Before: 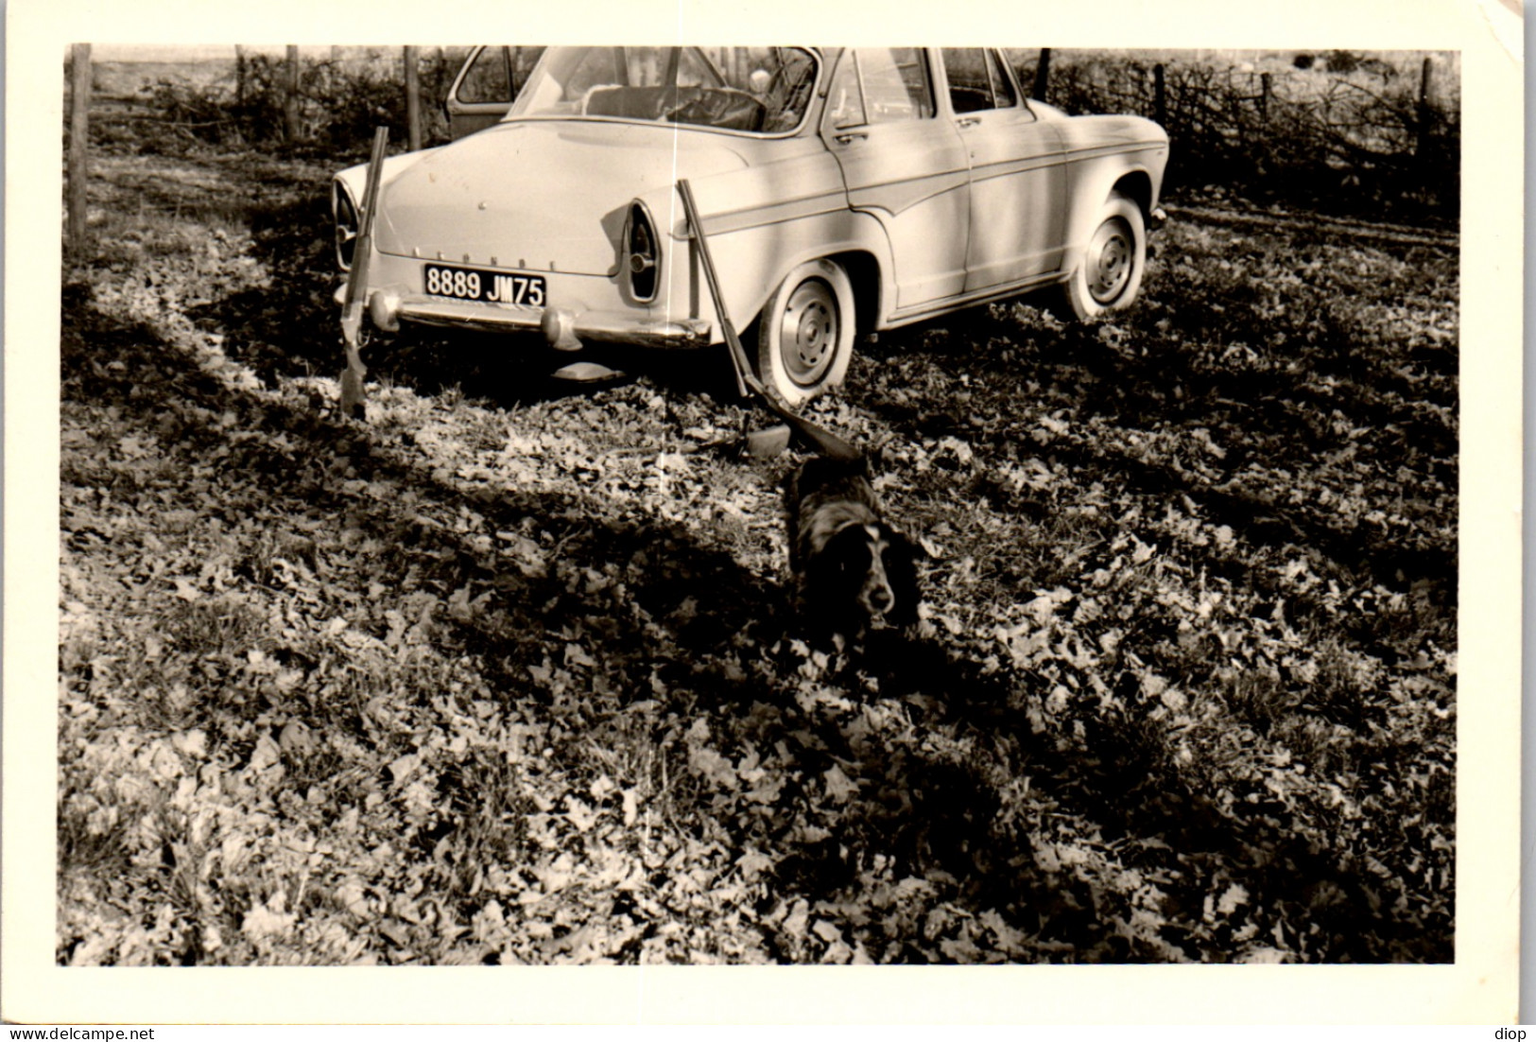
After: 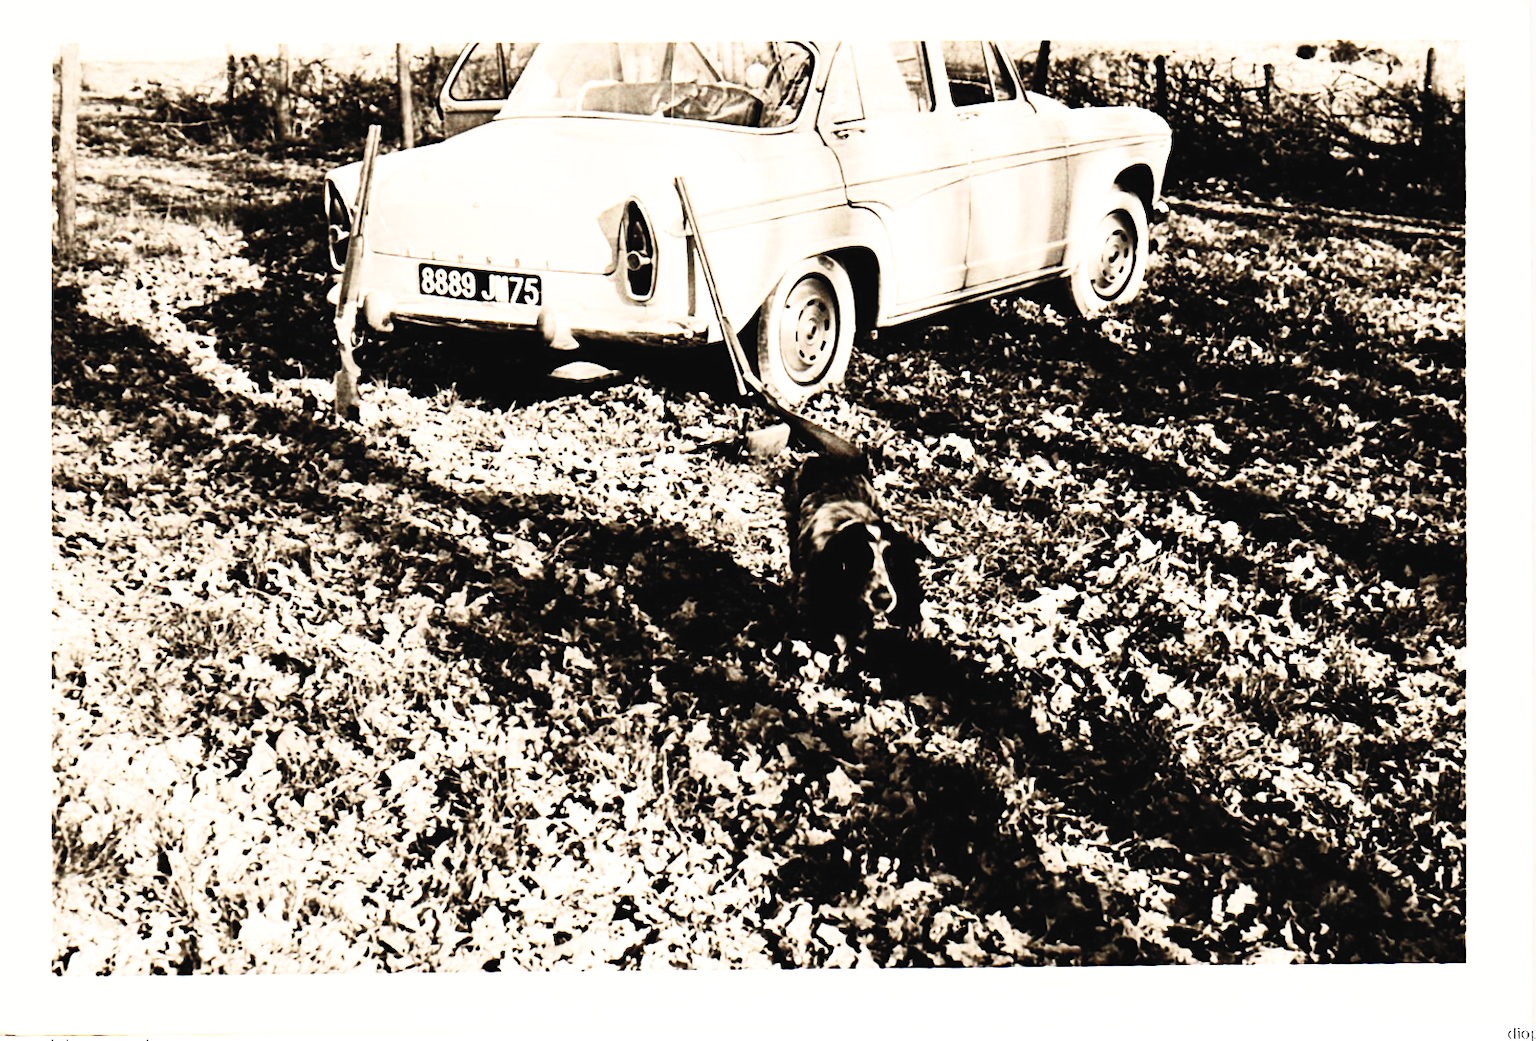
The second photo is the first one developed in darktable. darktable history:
rotate and perspective: rotation -0.45°, automatic cropping original format, crop left 0.008, crop right 0.992, crop top 0.012, crop bottom 0.988
color zones: curves: ch0 [(0, 0.5) (0.125, 0.4) (0.25, 0.5) (0.375, 0.4) (0.5, 0.4) (0.625, 0.35) (0.75, 0.35) (0.875, 0.5)]; ch1 [(0, 0.35) (0.125, 0.45) (0.25, 0.35) (0.375, 0.35) (0.5, 0.35) (0.625, 0.35) (0.75, 0.45) (0.875, 0.35)]; ch2 [(0, 0.6) (0.125, 0.5) (0.25, 0.5) (0.375, 0.6) (0.5, 0.6) (0.625, 0.5) (0.75, 0.5) (0.875, 0.5)]
base curve: curves: ch0 [(0, 0) (0.007, 0.004) (0.027, 0.03) (0.046, 0.07) (0.207, 0.54) (0.442, 0.872) (0.673, 0.972) (1, 1)], preserve colors none
sharpen: on, module defaults
contrast brightness saturation: contrast 0.39, brightness 0.53
